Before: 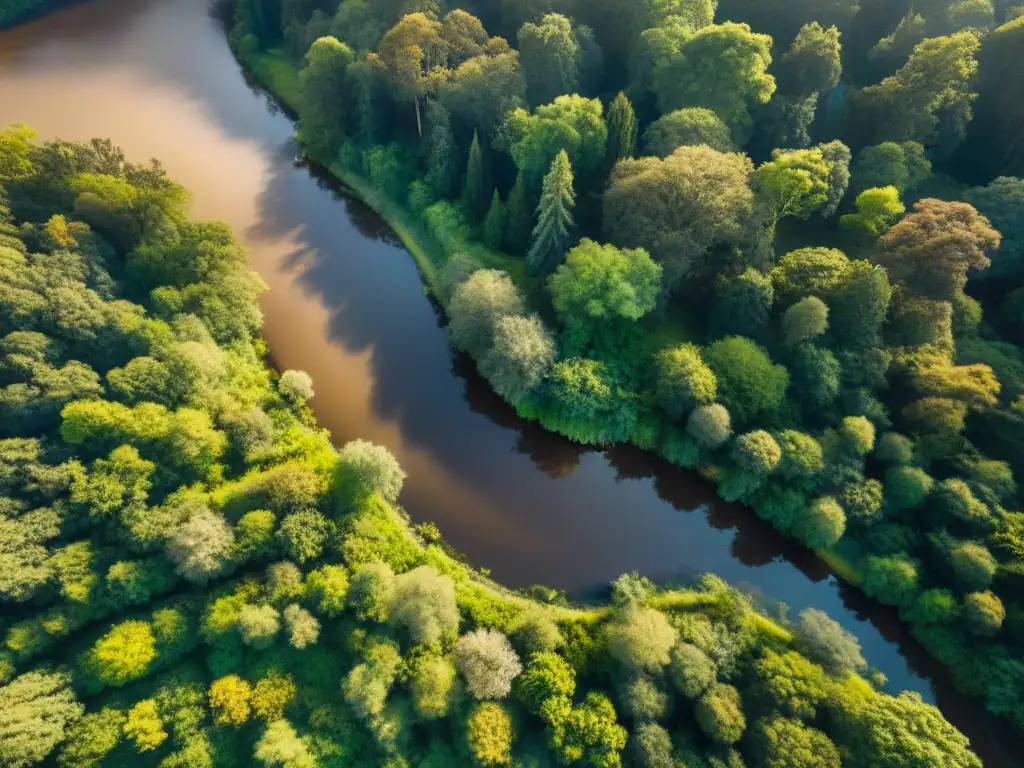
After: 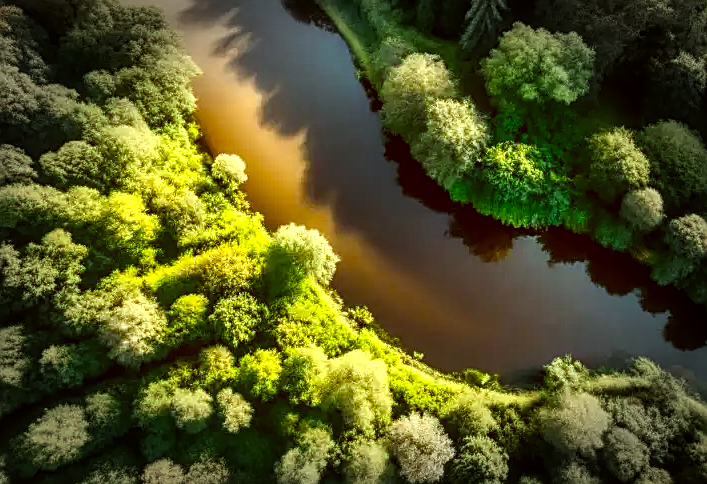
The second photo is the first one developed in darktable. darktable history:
crop: left 6.549%, top 28.17%, right 24.337%, bottom 8.712%
sharpen: on, module defaults
local contrast: detail 130%
tone equalizer: -8 EV -0.787 EV, -7 EV -0.72 EV, -6 EV -0.616 EV, -5 EV -0.403 EV, -3 EV 0.368 EV, -2 EV 0.6 EV, -1 EV 0.683 EV, +0 EV 0.758 EV, edges refinement/feathering 500, mask exposure compensation -1.57 EV, preserve details no
vignetting: fall-off start 65.72%, fall-off radius 39.61%, brightness -0.673, automatic ratio true, width/height ratio 0.676
color balance rgb: perceptual saturation grading › global saturation 23.315%, perceptual saturation grading › highlights -23.626%, perceptual saturation grading › mid-tones 24.284%, perceptual saturation grading › shadows 41.198%
color correction: highlights a* -6.04, highlights b* 9.54, shadows a* 10.68, shadows b* 23.95
